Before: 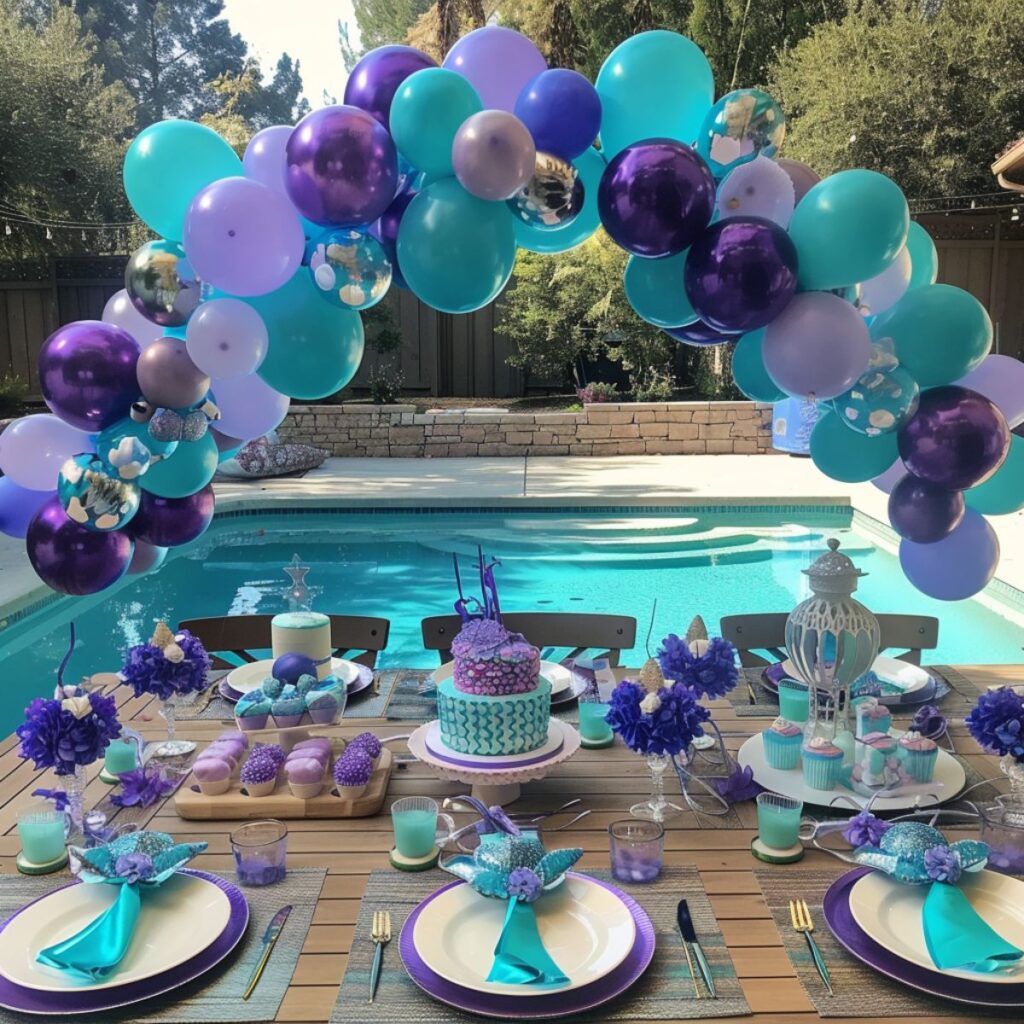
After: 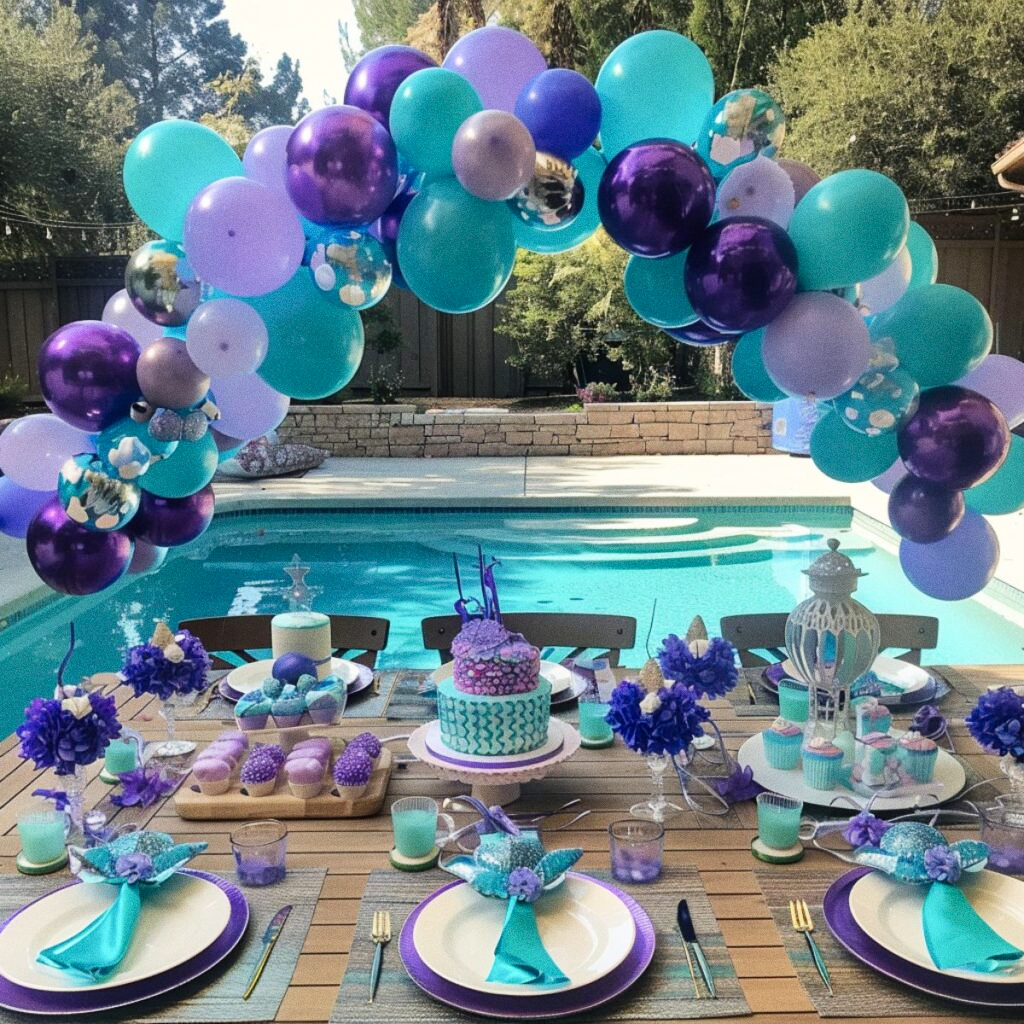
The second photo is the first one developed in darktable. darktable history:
tone curve: curves: ch0 [(0, 0) (0.004, 0.002) (0.02, 0.013) (0.218, 0.218) (0.664, 0.718) (0.832, 0.873) (1, 1)], preserve colors none
grain: on, module defaults
